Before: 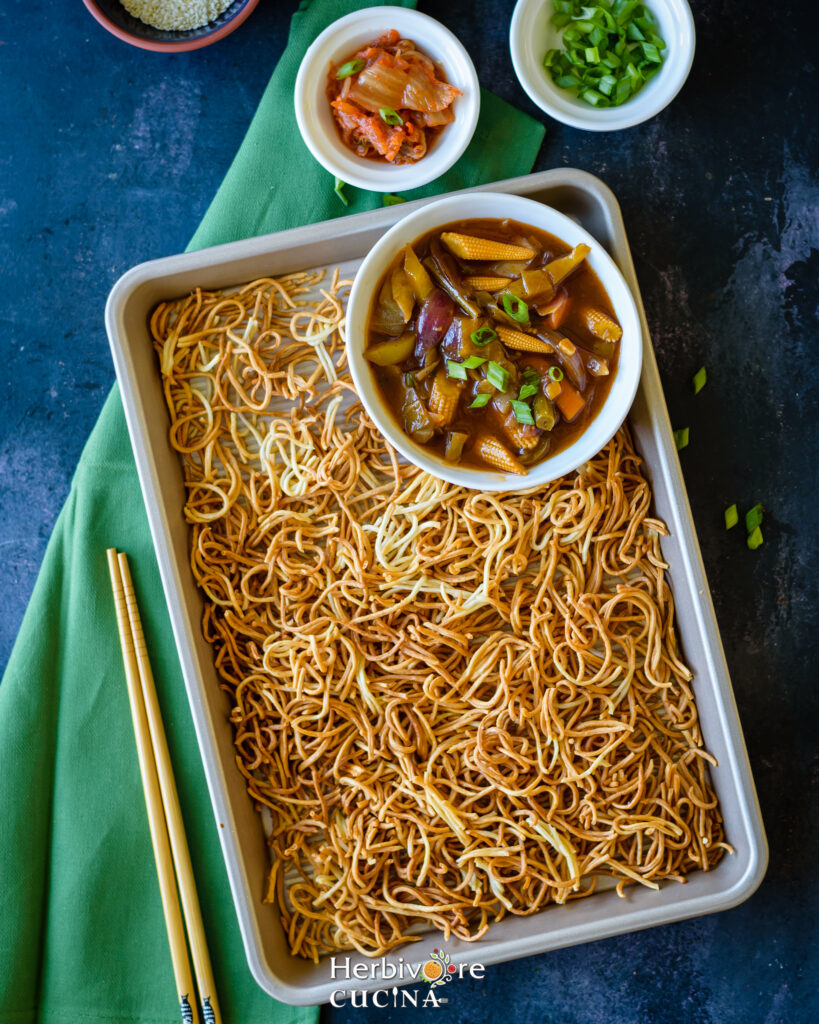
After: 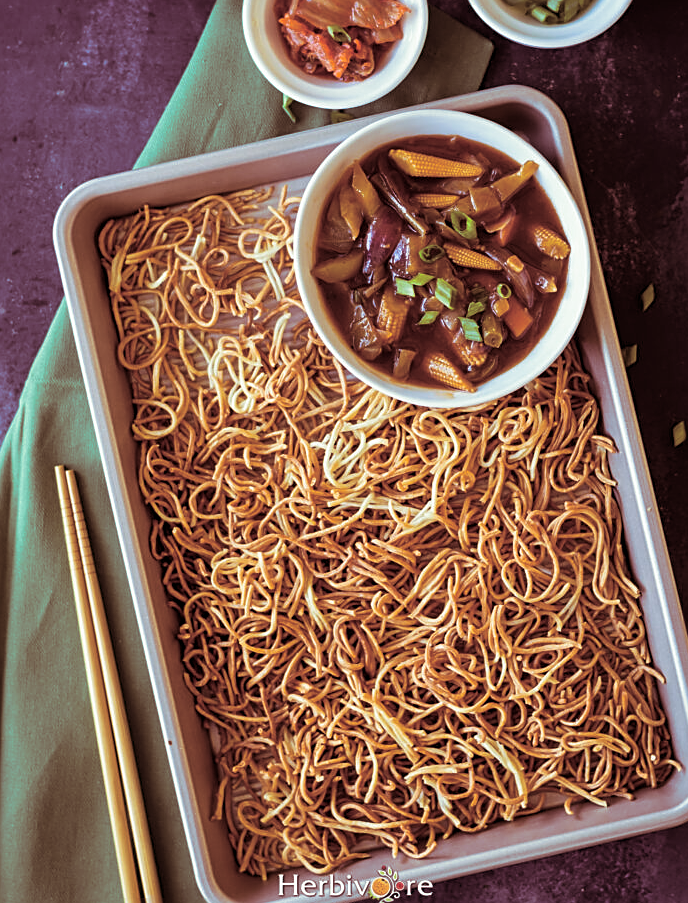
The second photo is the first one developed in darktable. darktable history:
split-toning: compress 20%
crop: left 6.446%, top 8.188%, right 9.538%, bottom 3.548%
sharpen: on, module defaults
